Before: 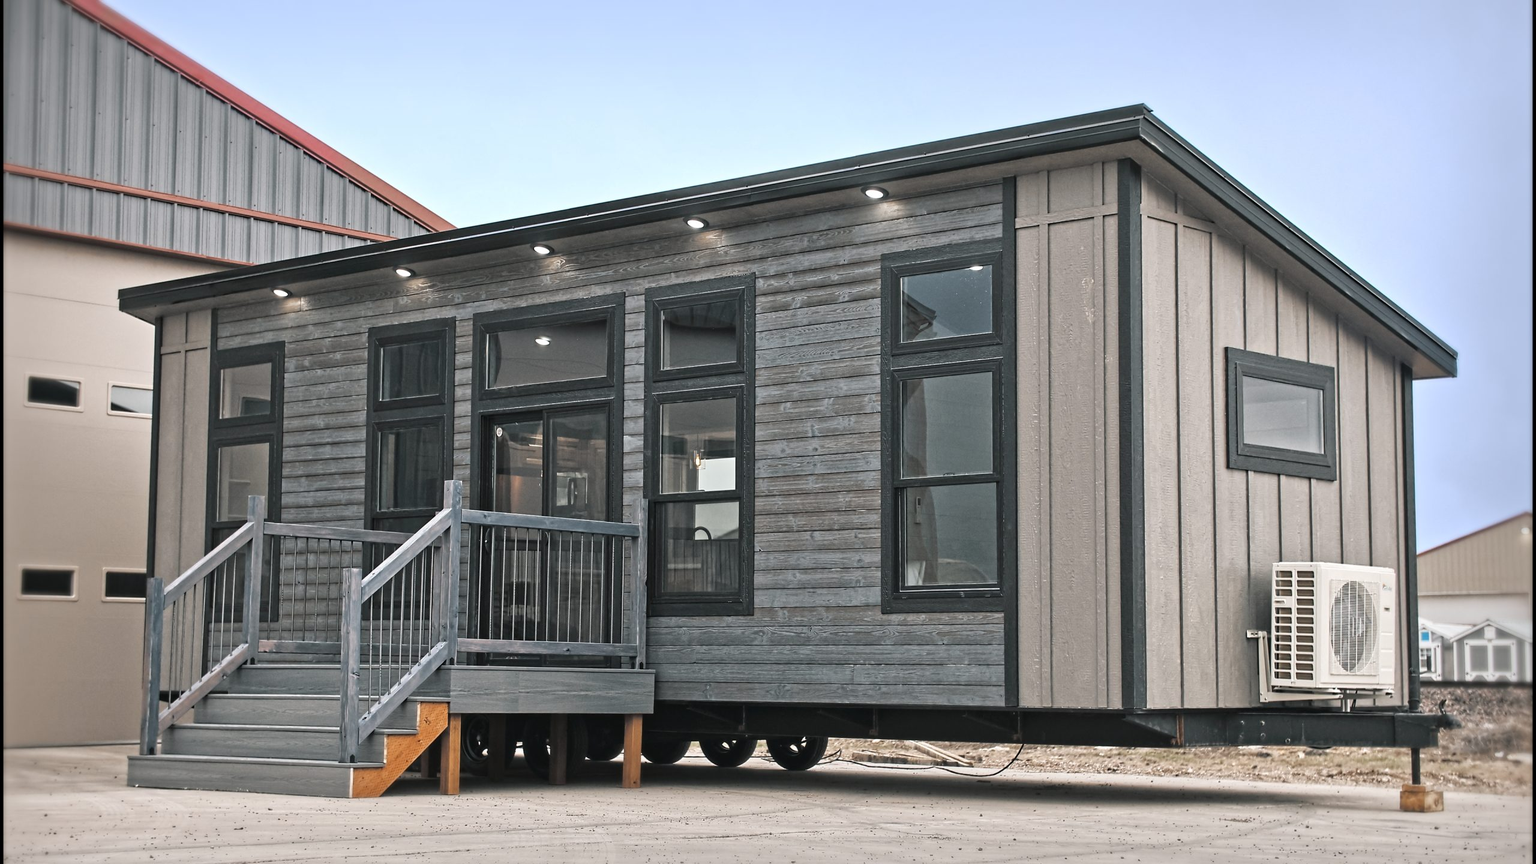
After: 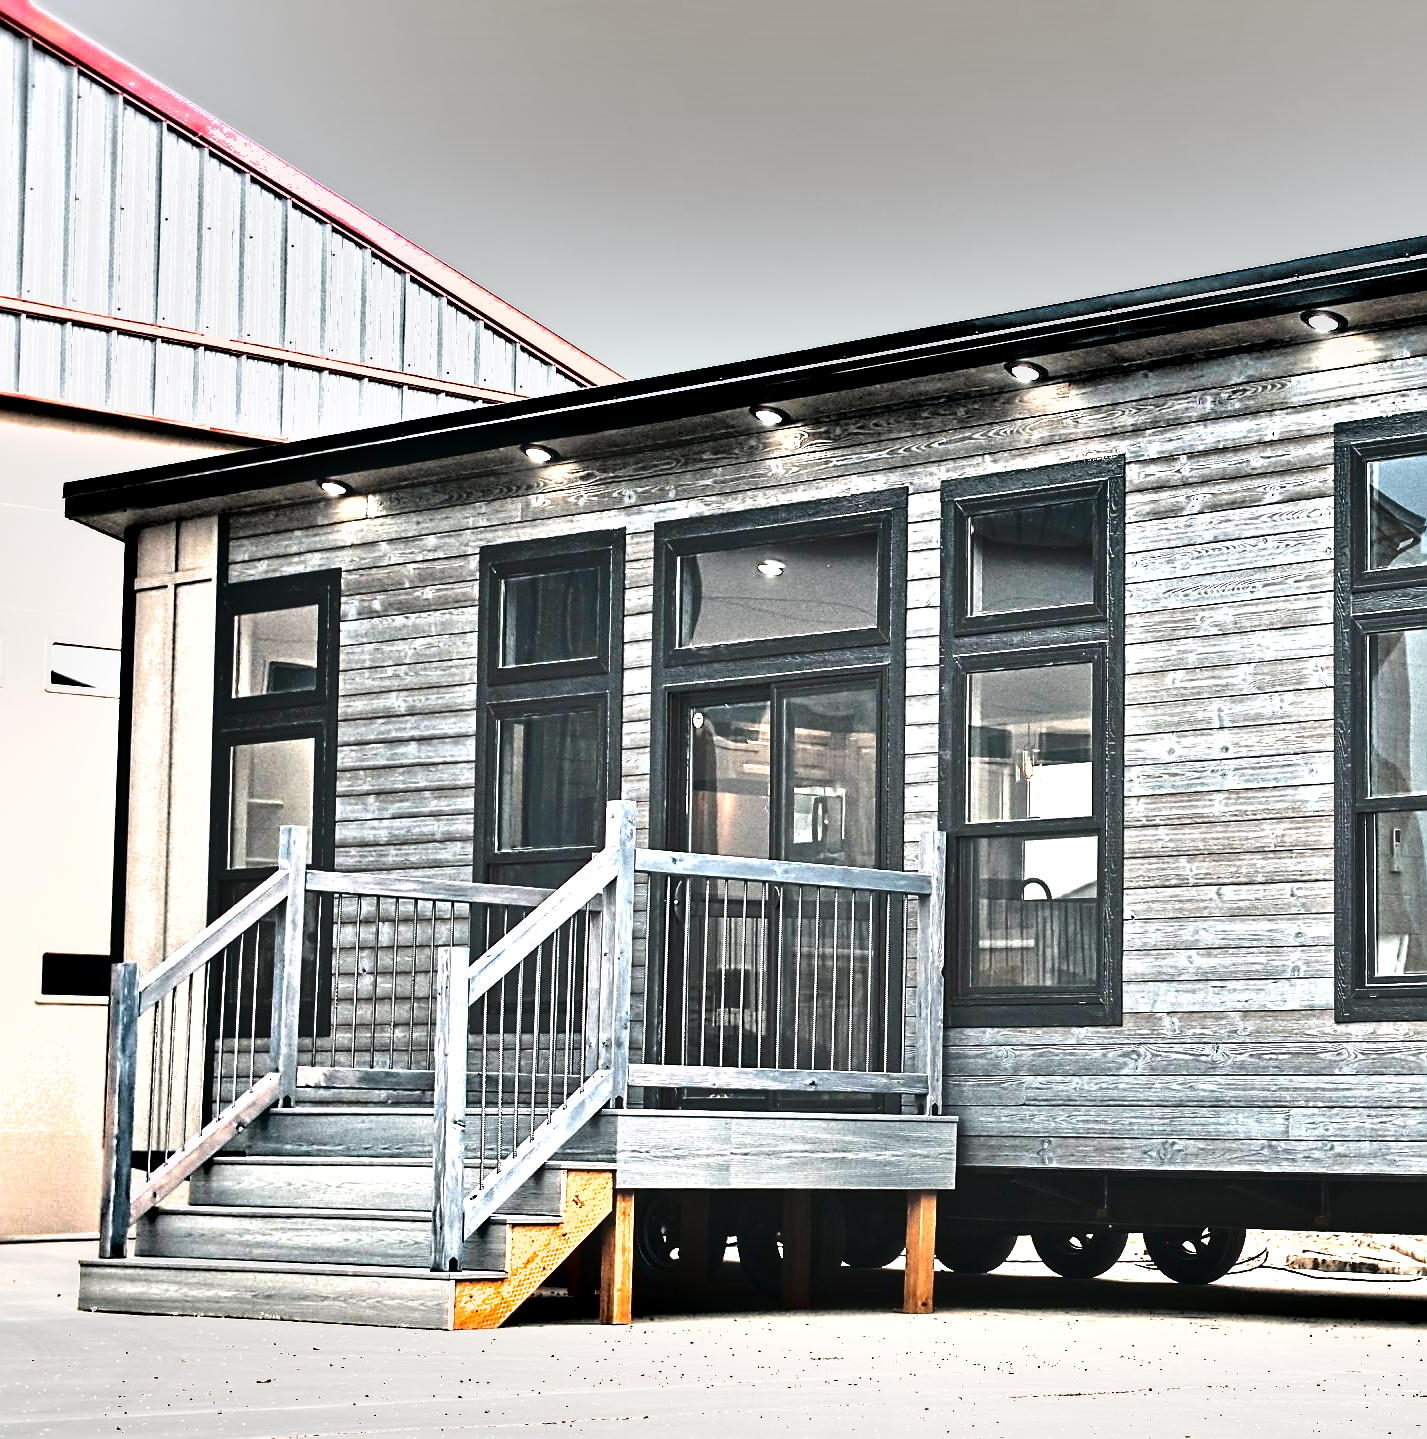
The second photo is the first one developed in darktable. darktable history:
crop: left 5.255%, right 38.986%
shadows and highlights: radius 261.9, soften with gaussian
sharpen: on, module defaults
exposure: exposure 2.015 EV, compensate highlight preservation false
